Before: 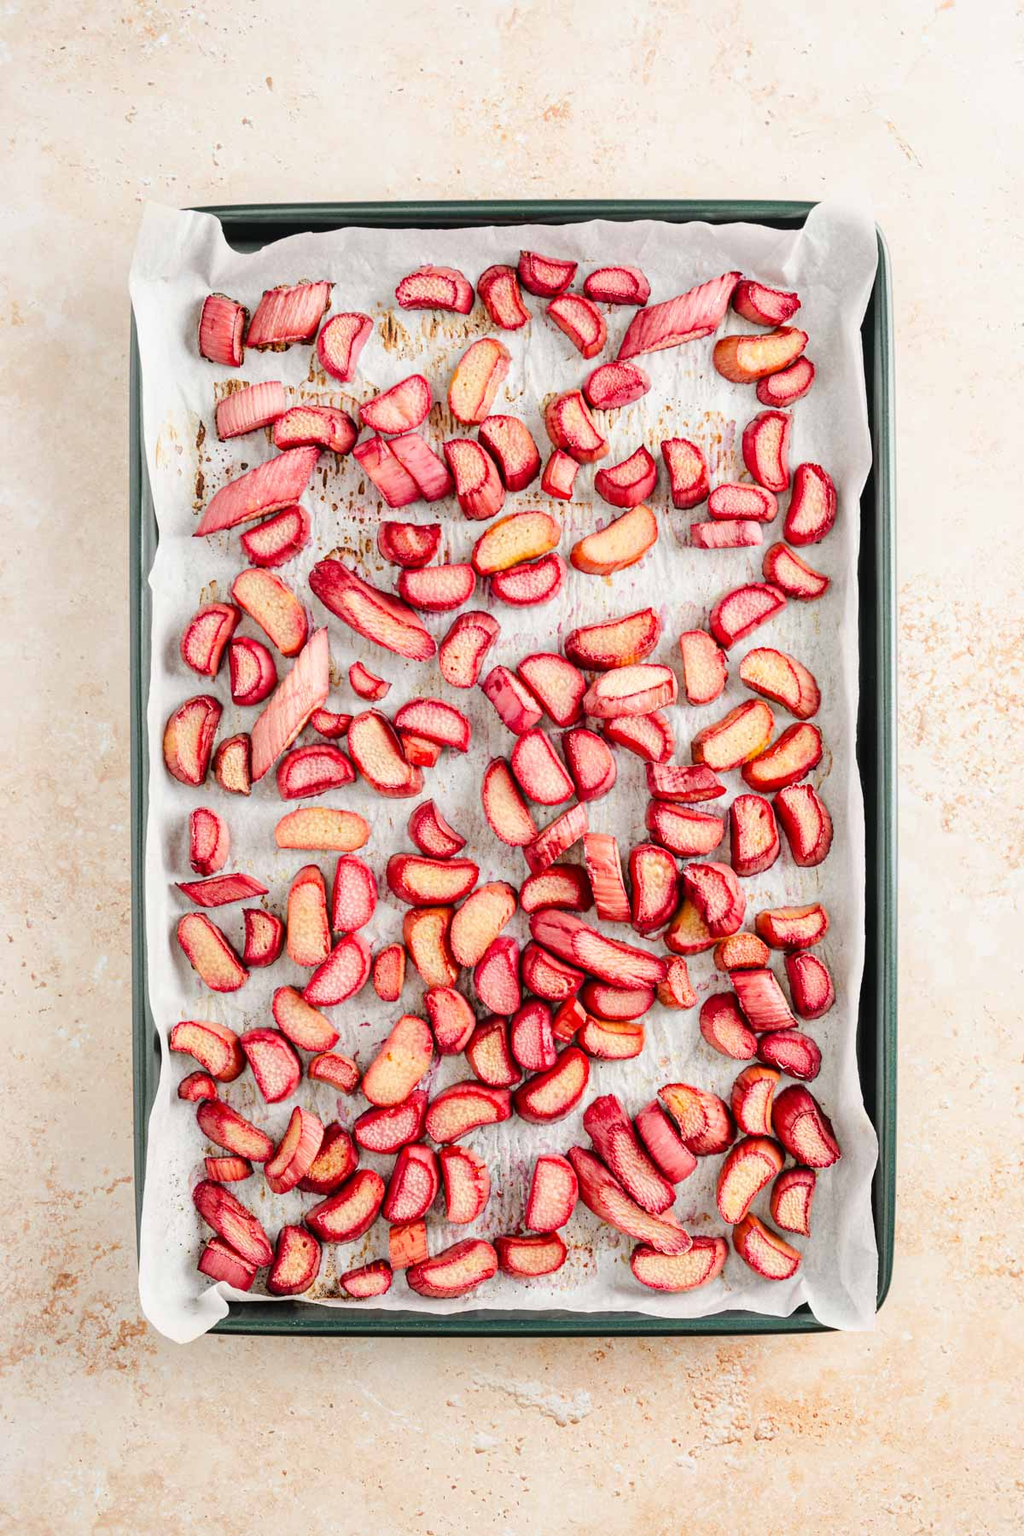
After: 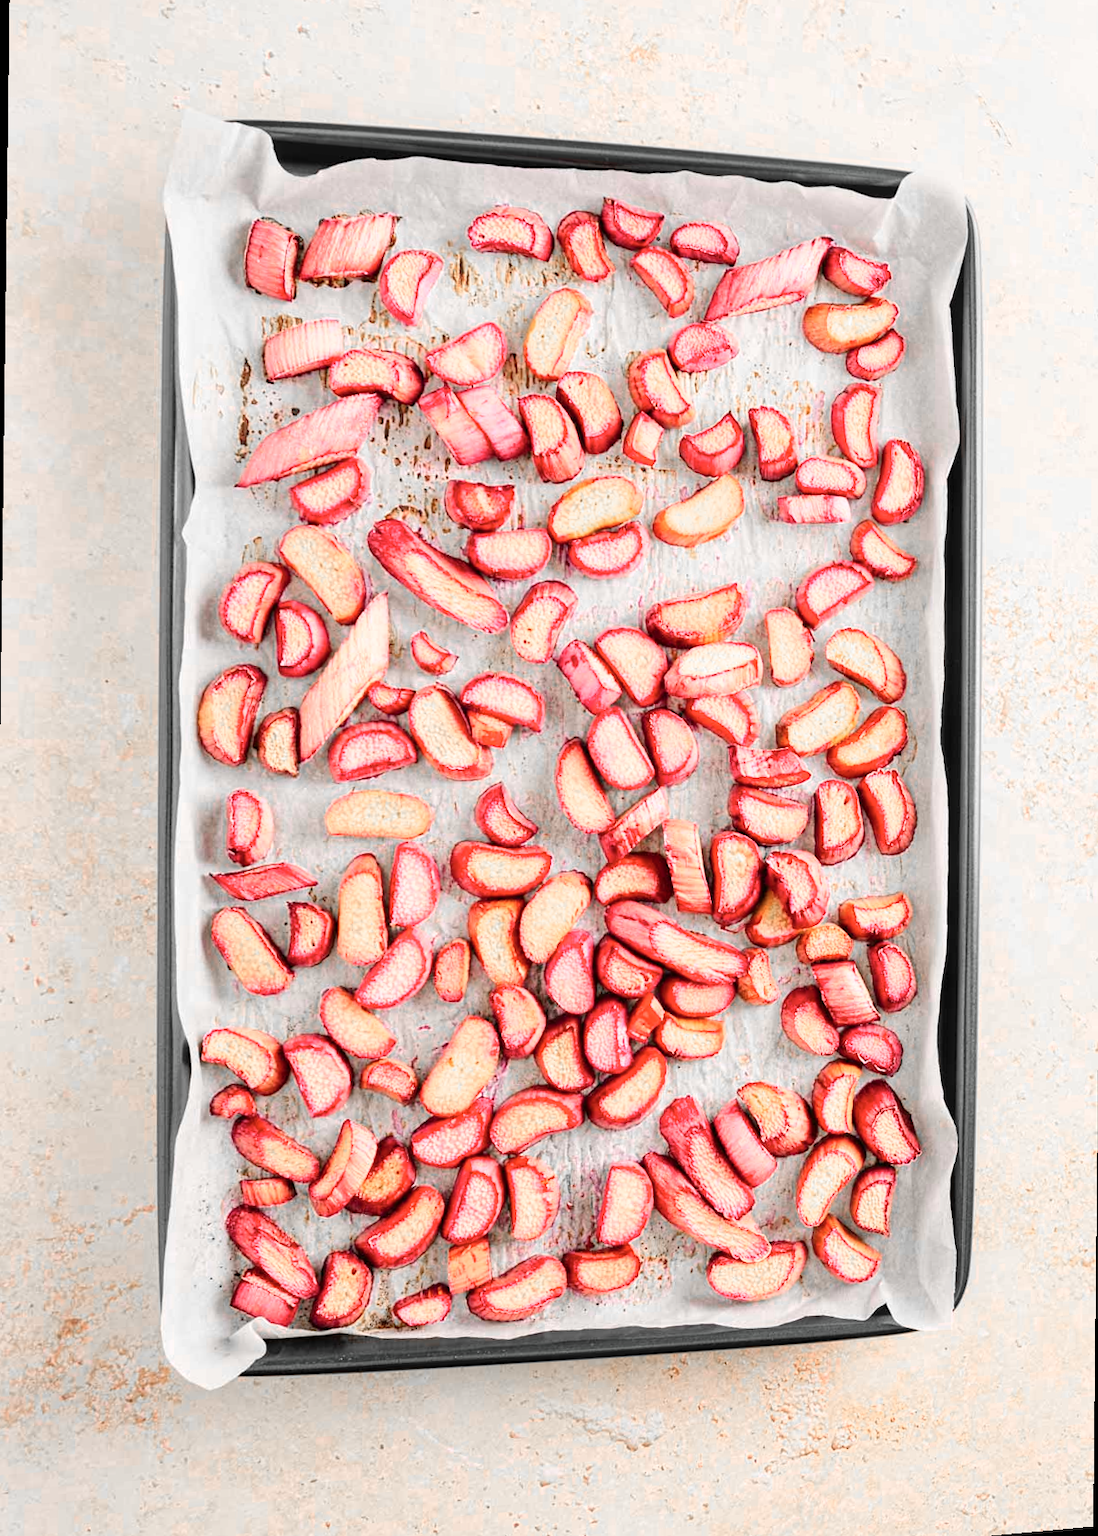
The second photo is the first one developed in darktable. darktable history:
rotate and perspective: rotation 0.679°, lens shift (horizontal) 0.136, crop left 0.009, crop right 0.991, crop top 0.078, crop bottom 0.95
tone equalizer: on, module defaults
color zones: curves: ch0 [(0, 0.65) (0.096, 0.644) (0.221, 0.539) (0.429, 0.5) (0.571, 0.5) (0.714, 0.5) (0.857, 0.5) (1, 0.65)]; ch1 [(0, 0.5) (0.143, 0.5) (0.257, -0.002) (0.429, 0.04) (0.571, -0.001) (0.714, -0.015) (0.857, 0.024) (1, 0.5)]
